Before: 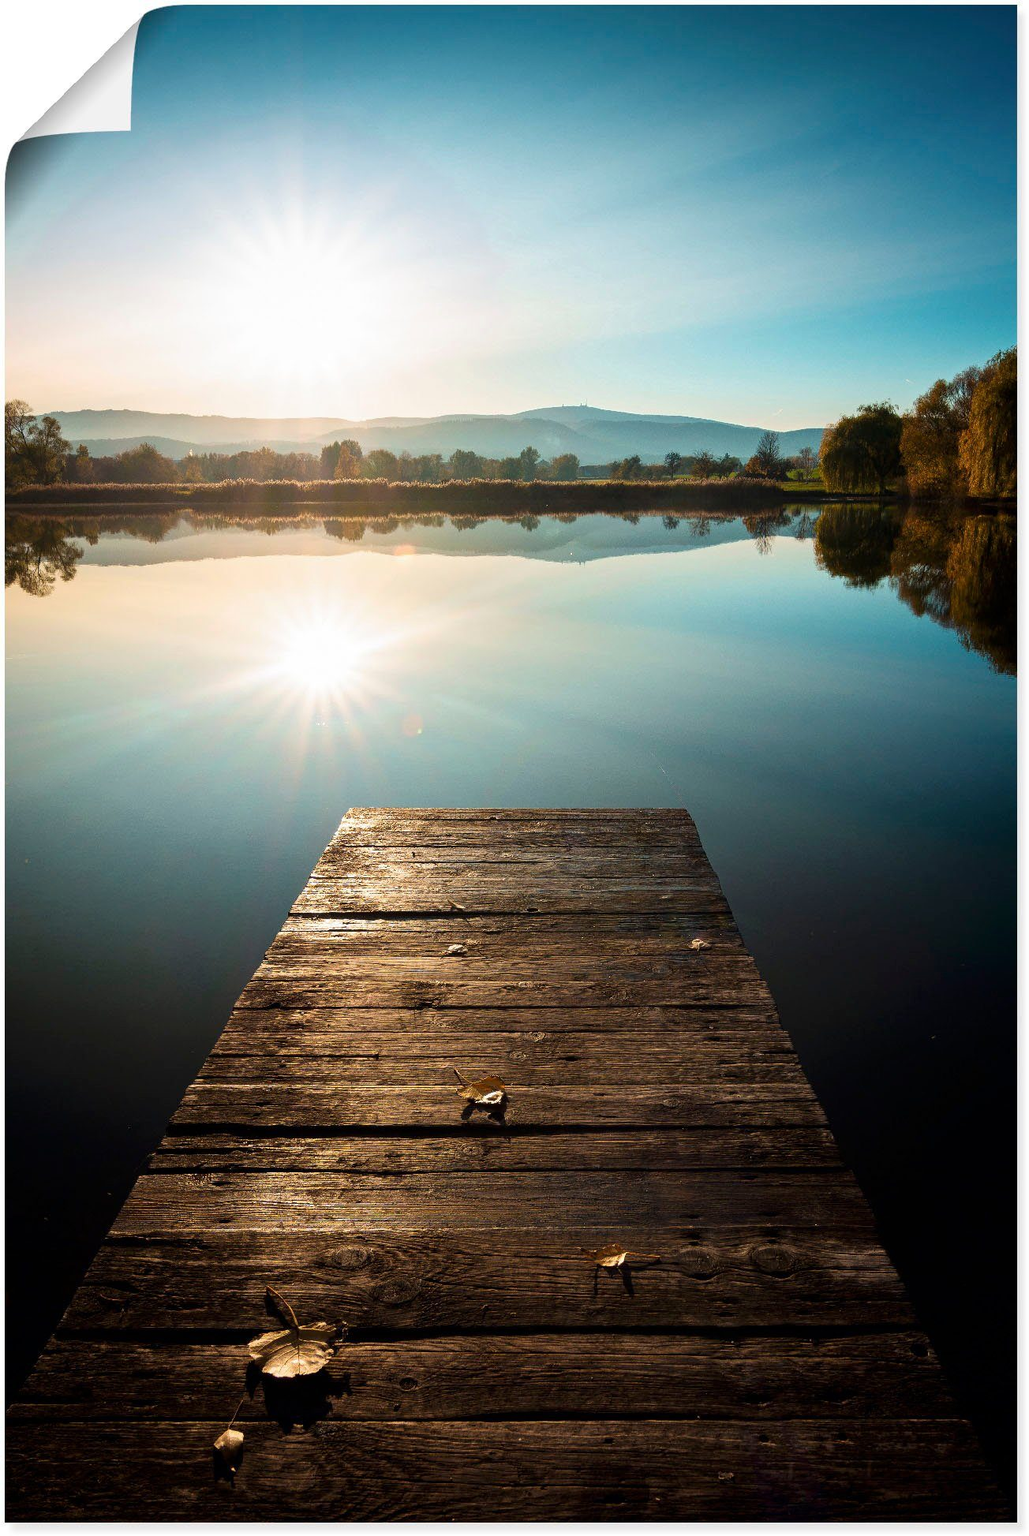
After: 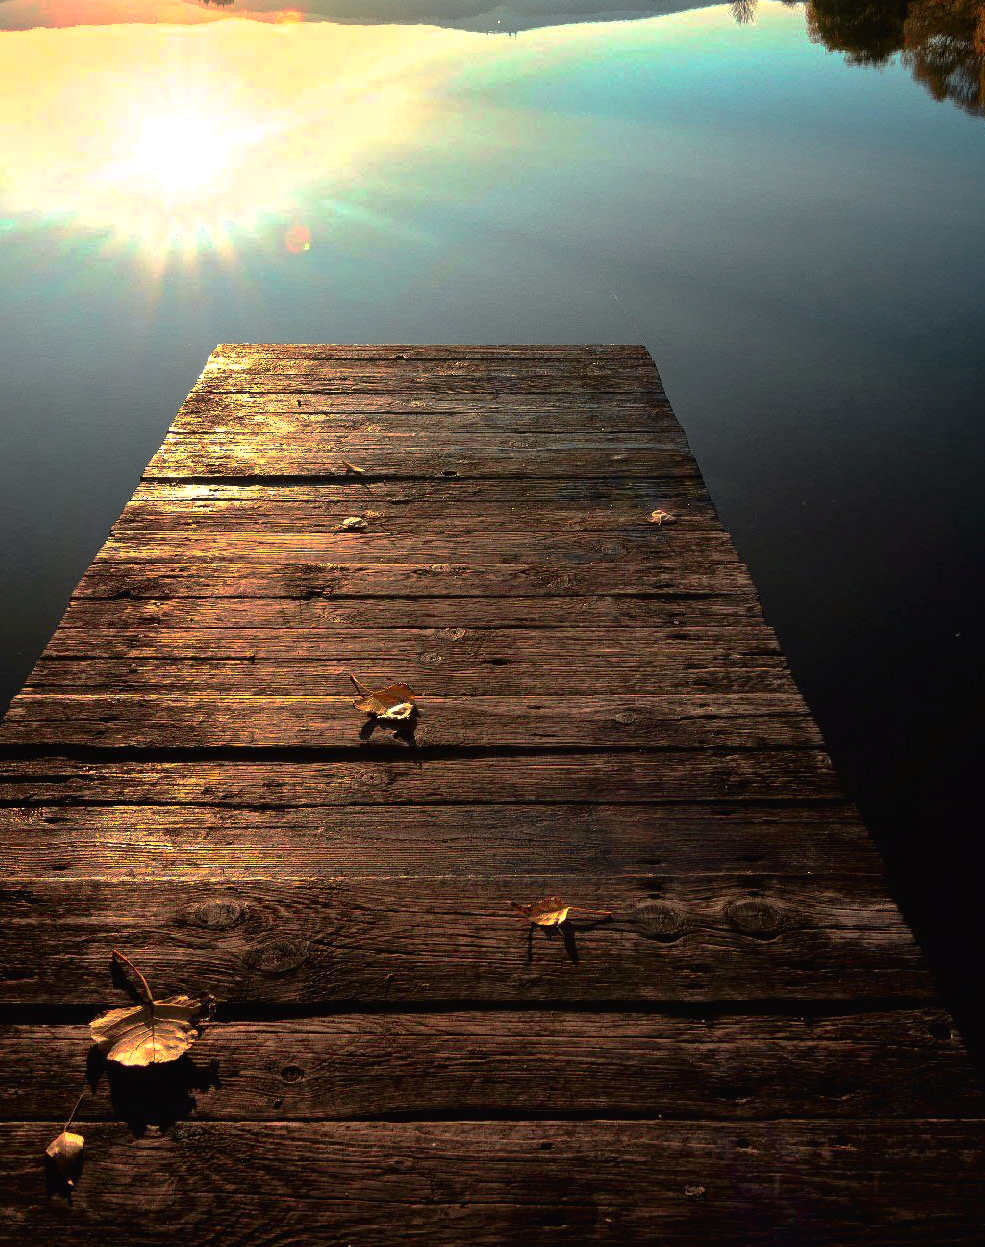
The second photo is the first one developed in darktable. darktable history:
base curve: curves: ch0 [(0, 0) (0.826, 0.587) (1, 1)], preserve colors none
tone curve: curves: ch0 [(0, 0.013) (0.036, 0.035) (0.274, 0.288) (0.504, 0.536) (0.844, 0.84) (1, 0.97)]; ch1 [(0, 0) (0.389, 0.403) (0.462, 0.48) (0.499, 0.5) (0.524, 0.529) (0.567, 0.603) (0.626, 0.651) (0.749, 0.781) (1, 1)]; ch2 [(0, 0) (0.464, 0.478) (0.5, 0.501) (0.533, 0.539) (0.599, 0.6) (0.704, 0.732) (1, 1)], color space Lab, independent channels, preserve colors none
shadows and highlights: shadows 24.97, highlights -25.87
exposure: exposure 0.569 EV, compensate exposure bias true, compensate highlight preservation false
crop and rotate: left 17.3%, top 35.002%, right 7.128%, bottom 0.91%
